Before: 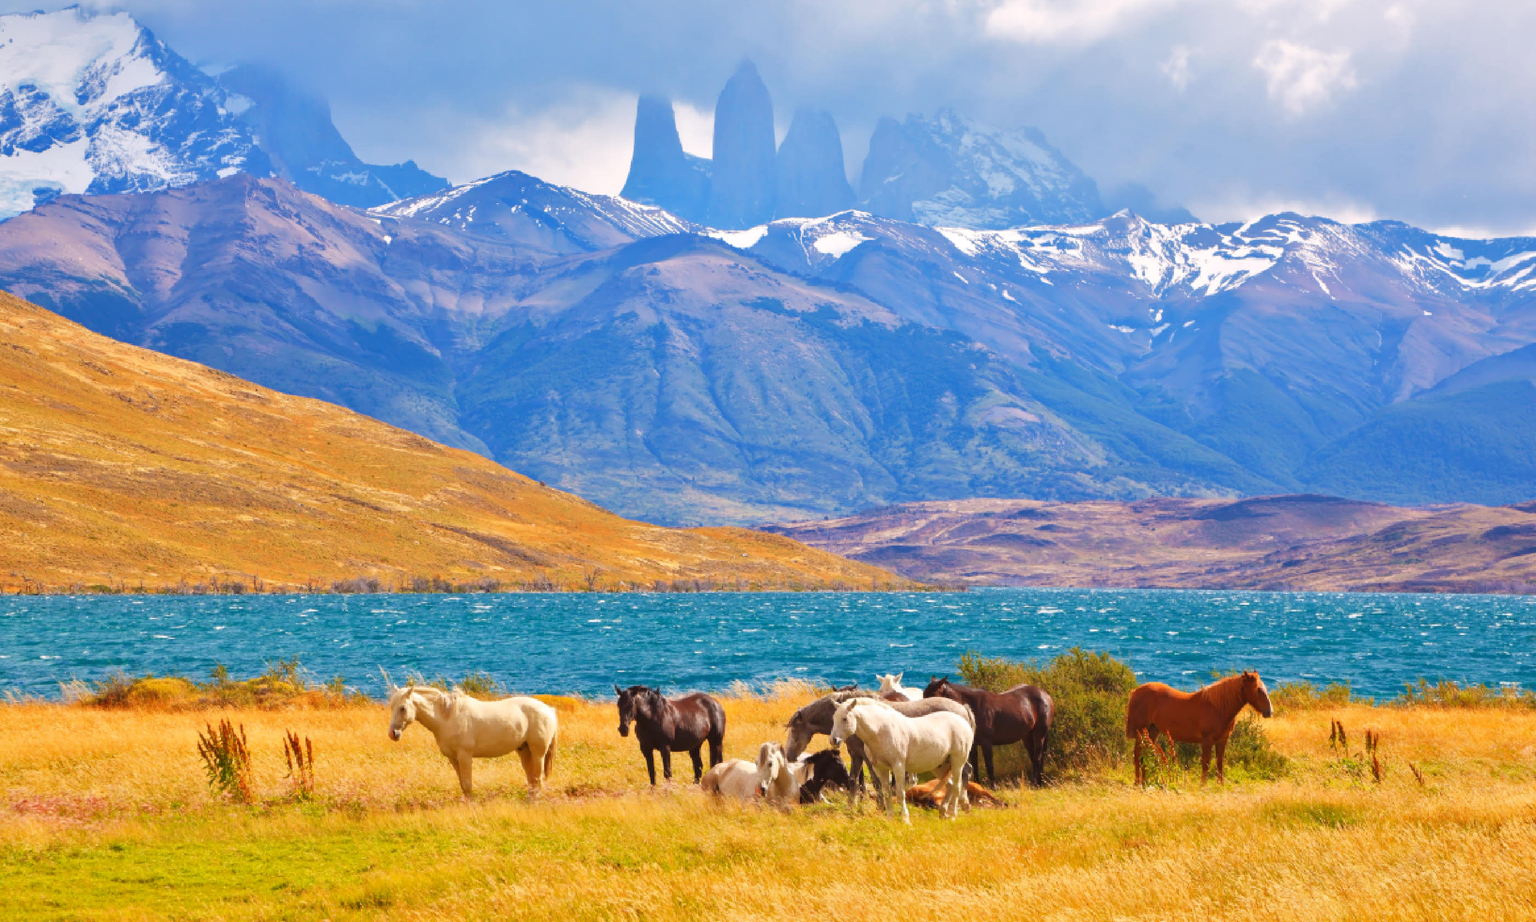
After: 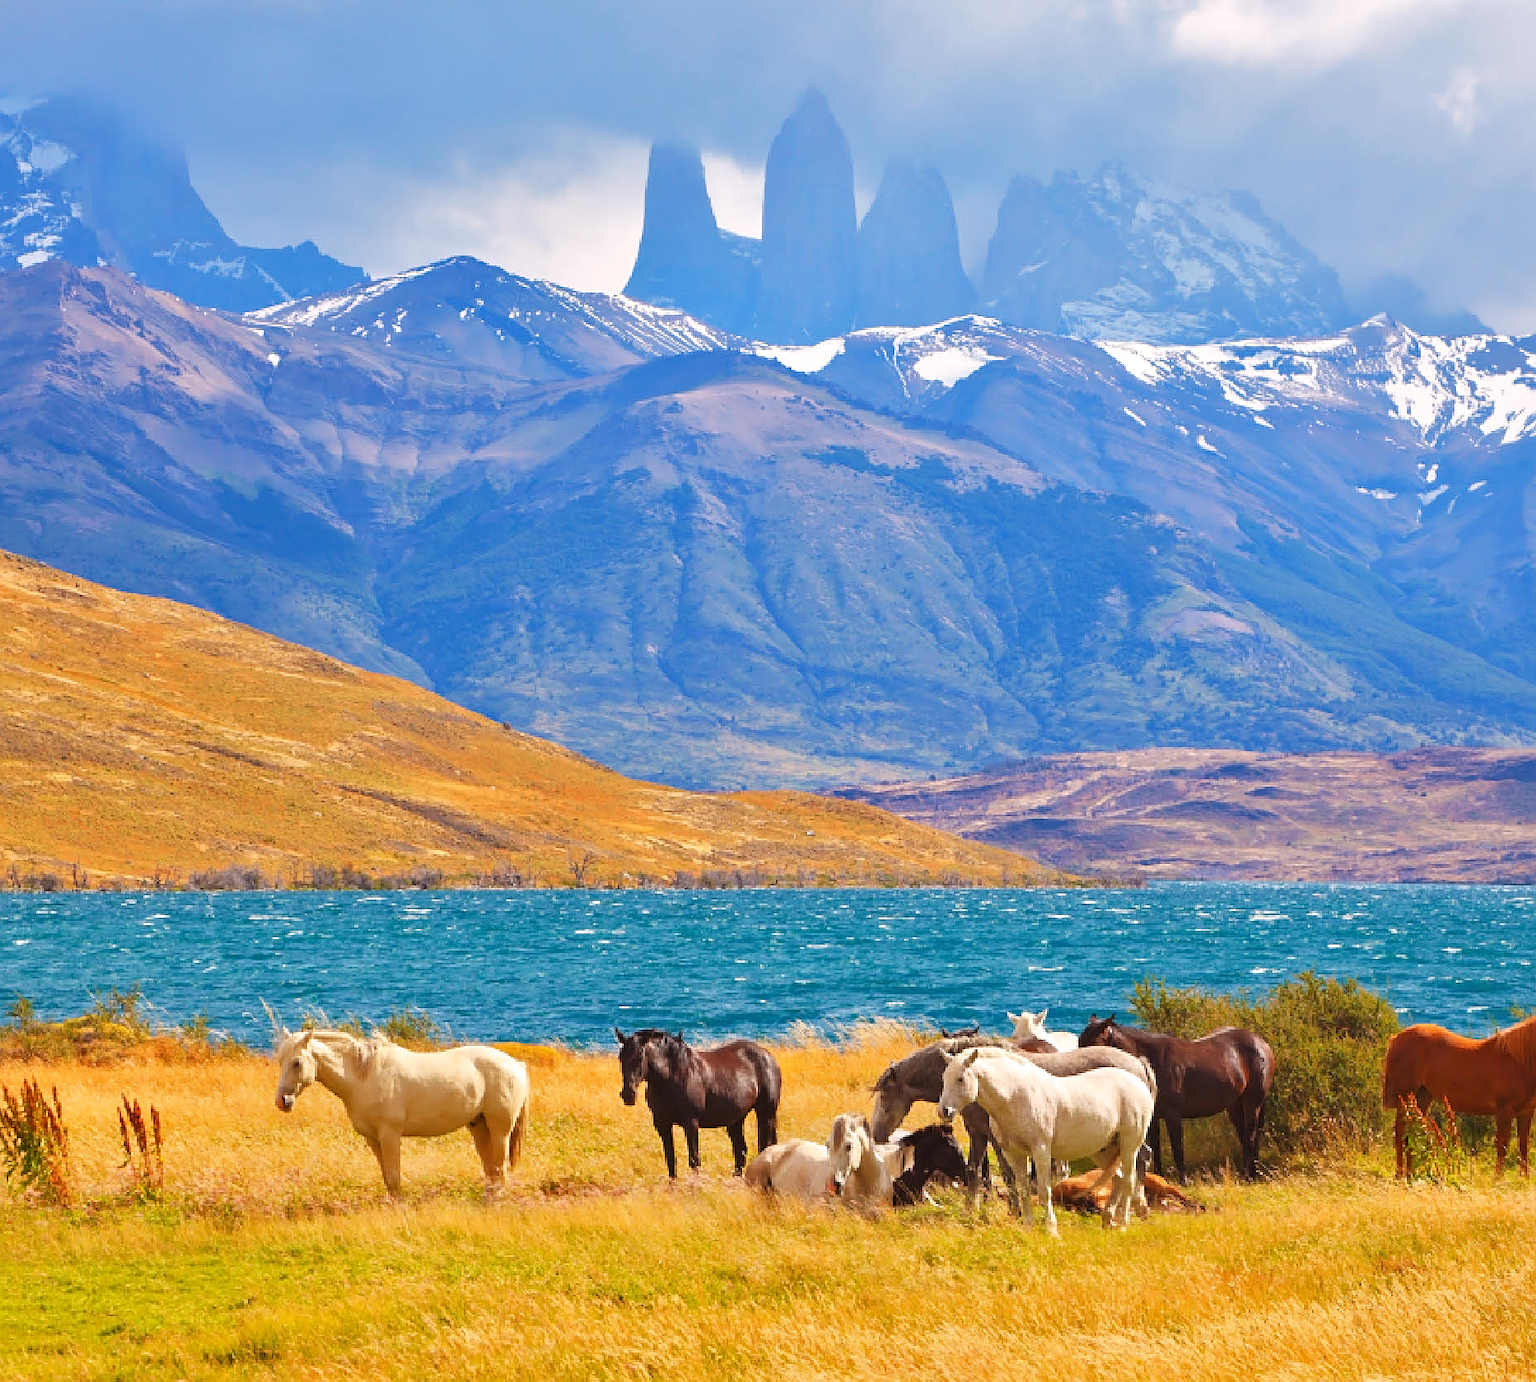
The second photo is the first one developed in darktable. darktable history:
sharpen: on, module defaults
crop and rotate: left 13.364%, right 20.011%
